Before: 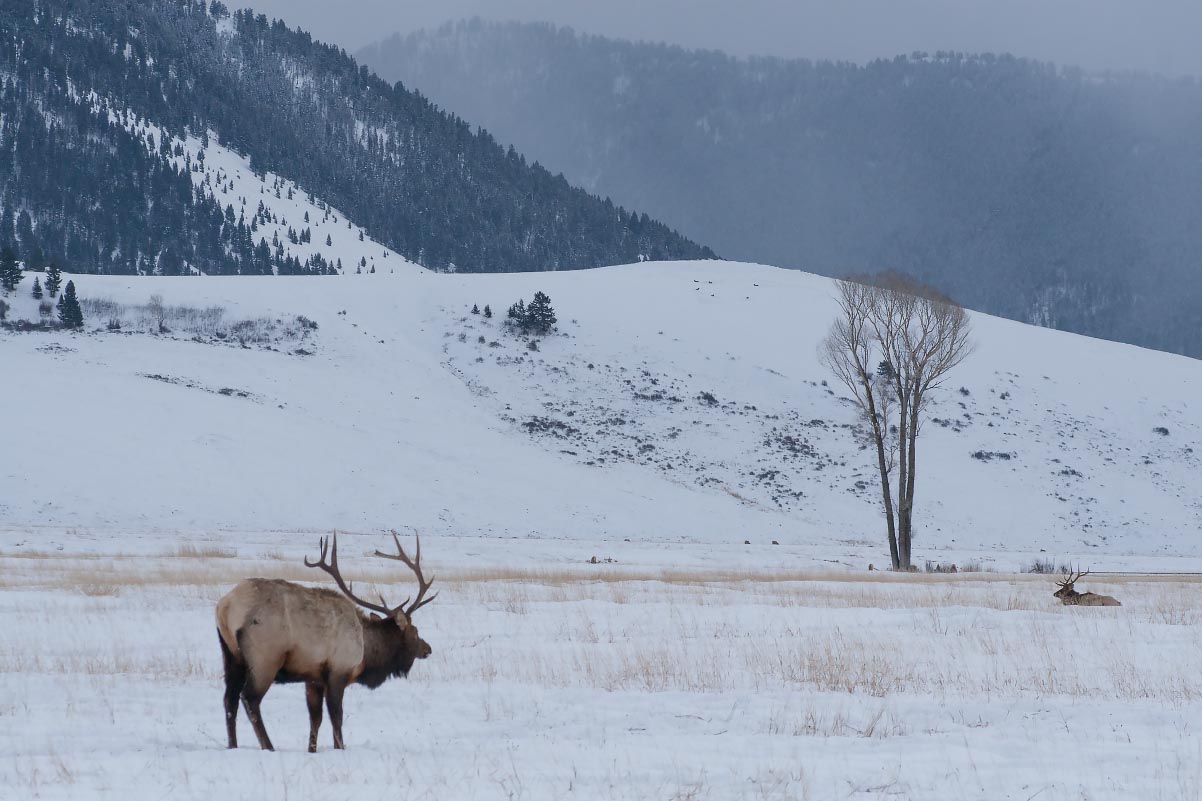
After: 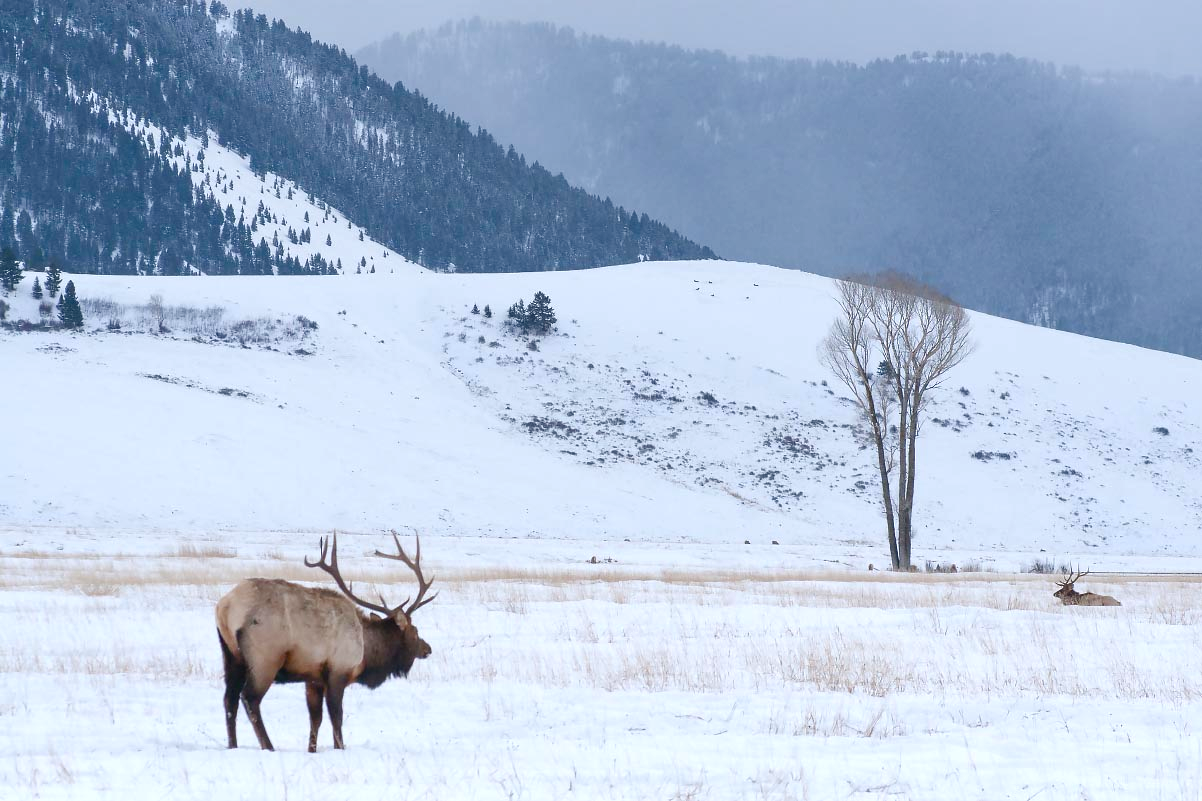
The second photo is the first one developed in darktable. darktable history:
exposure: black level correction 0, exposure 0.7 EV, compensate exposure bias true, compensate highlight preservation false
color balance rgb: perceptual saturation grading › global saturation 20%, perceptual saturation grading › highlights -25%, perceptual saturation grading › shadows 25%
tone equalizer: on, module defaults
